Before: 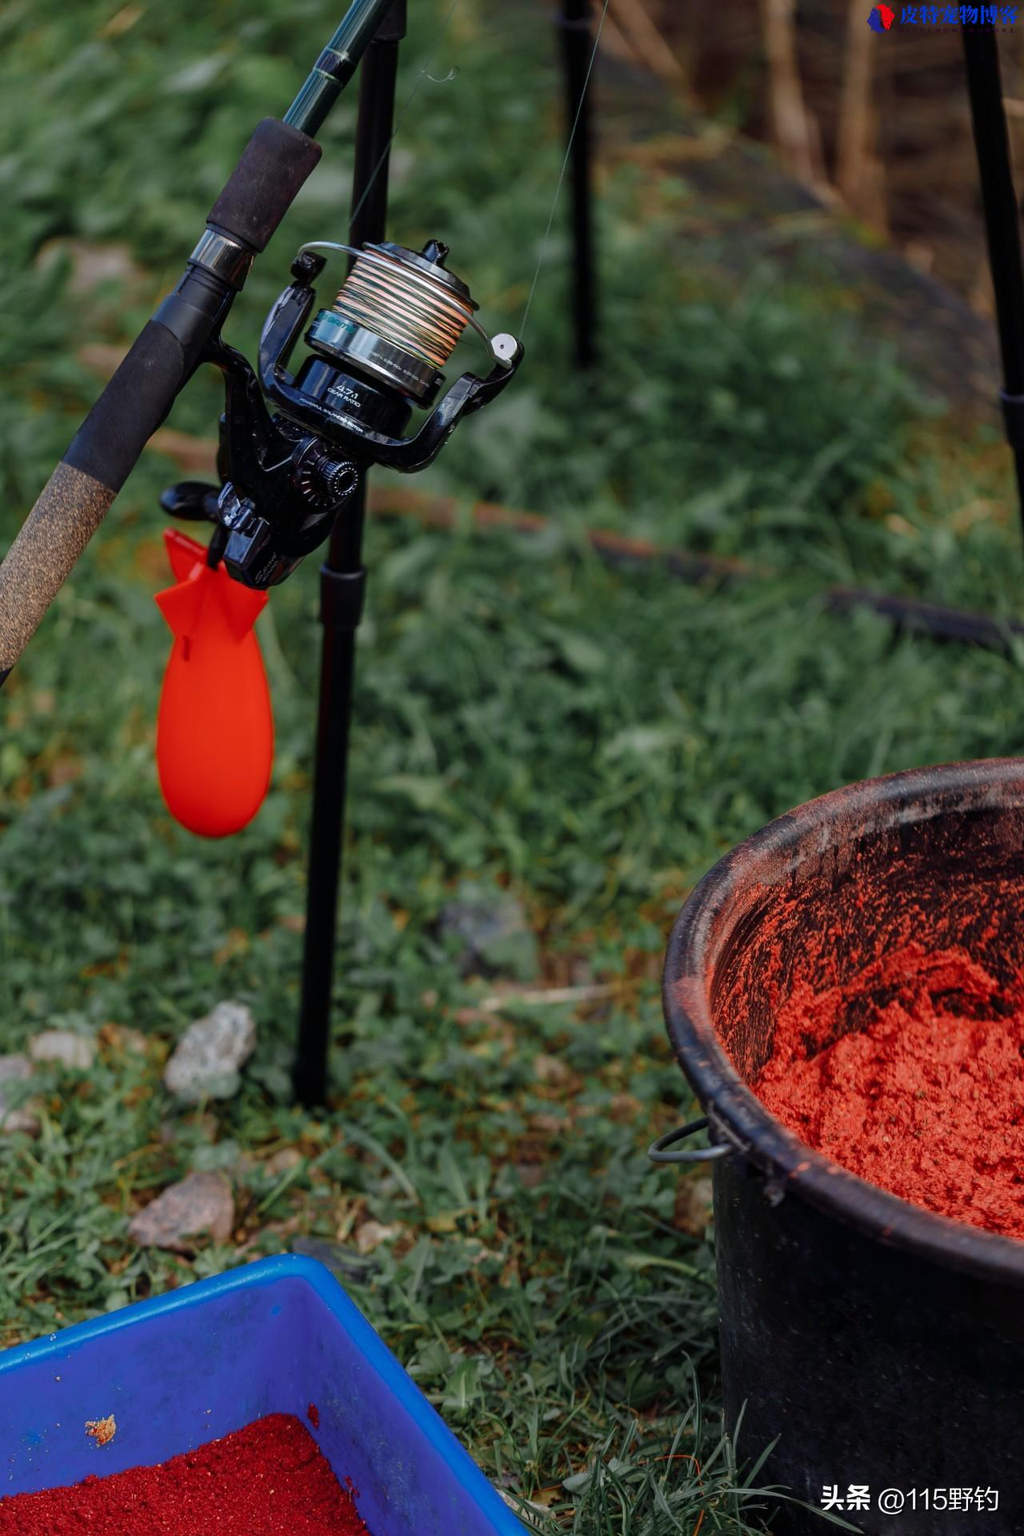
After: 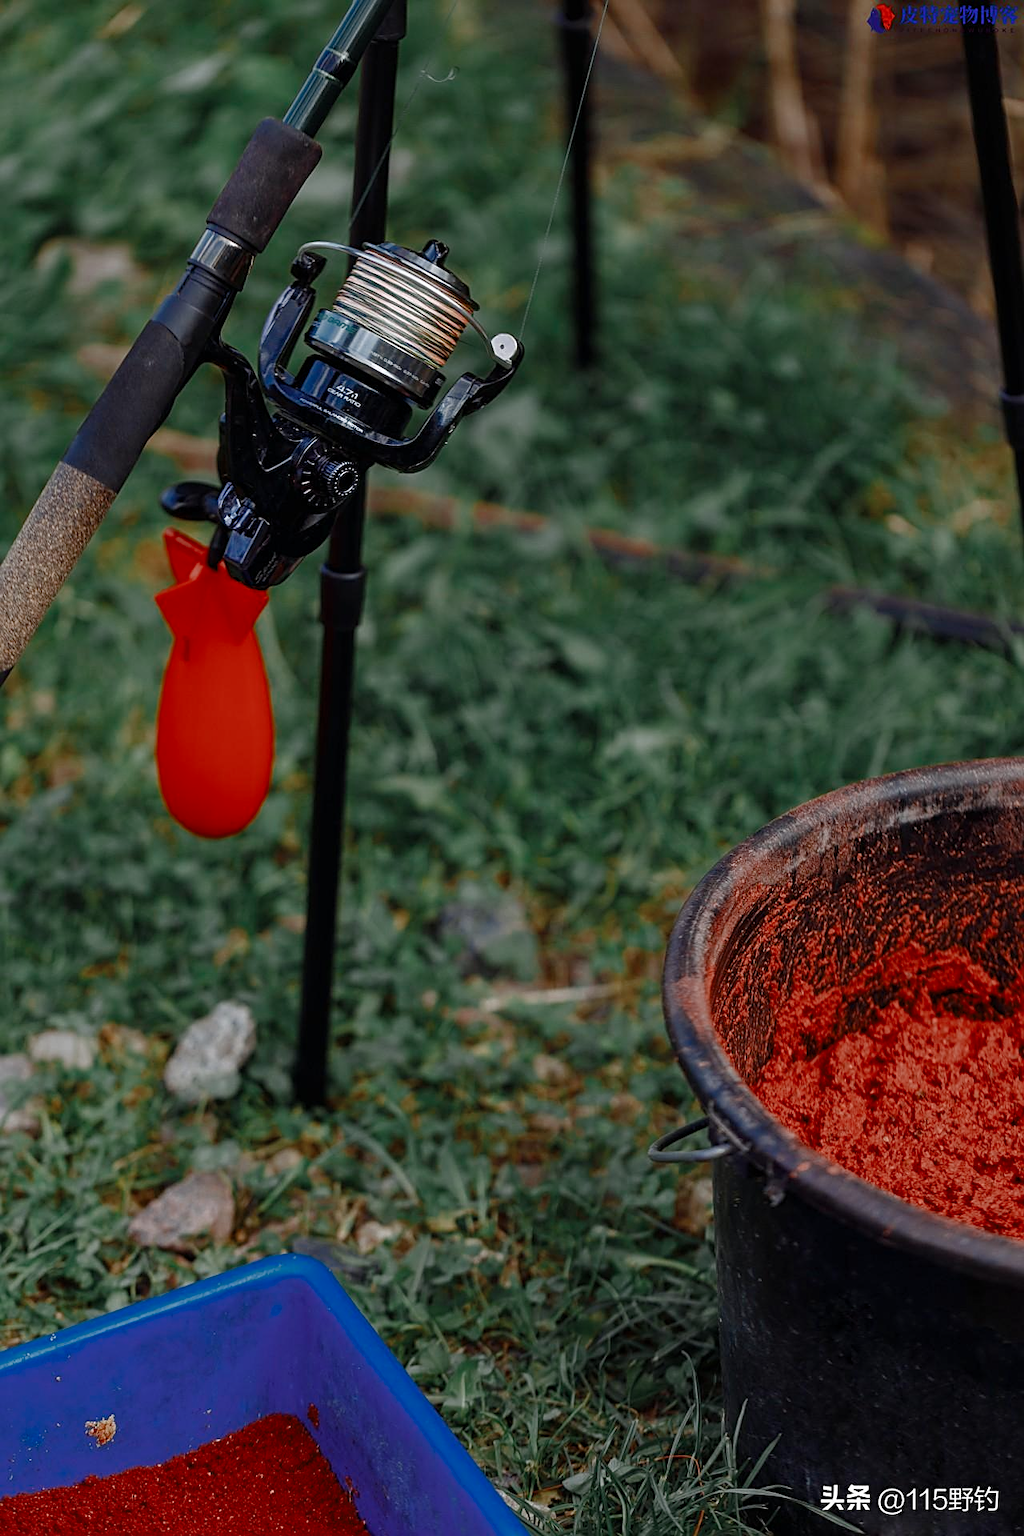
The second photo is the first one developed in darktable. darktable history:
shadows and highlights: shadows 19.39, highlights -84.13, soften with gaussian
color zones: curves: ch0 [(0, 0.5) (0.125, 0.4) (0.25, 0.5) (0.375, 0.4) (0.5, 0.4) (0.625, 0.35) (0.75, 0.35) (0.875, 0.5)]; ch1 [(0, 0.35) (0.125, 0.45) (0.25, 0.35) (0.375, 0.35) (0.5, 0.35) (0.625, 0.35) (0.75, 0.45) (0.875, 0.35)]; ch2 [(0, 0.6) (0.125, 0.5) (0.25, 0.5) (0.375, 0.6) (0.5, 0.6) (0.625, 0.5) (0.75, 0.5) (0.875, 0.5)]
sharpen: on, module defaults
color balance rgb: perceptual saturation grading › global saturation 20%, perceptual saturation grading › highlights -49.791%, perceptual saturation grading › shadows 24.55%
